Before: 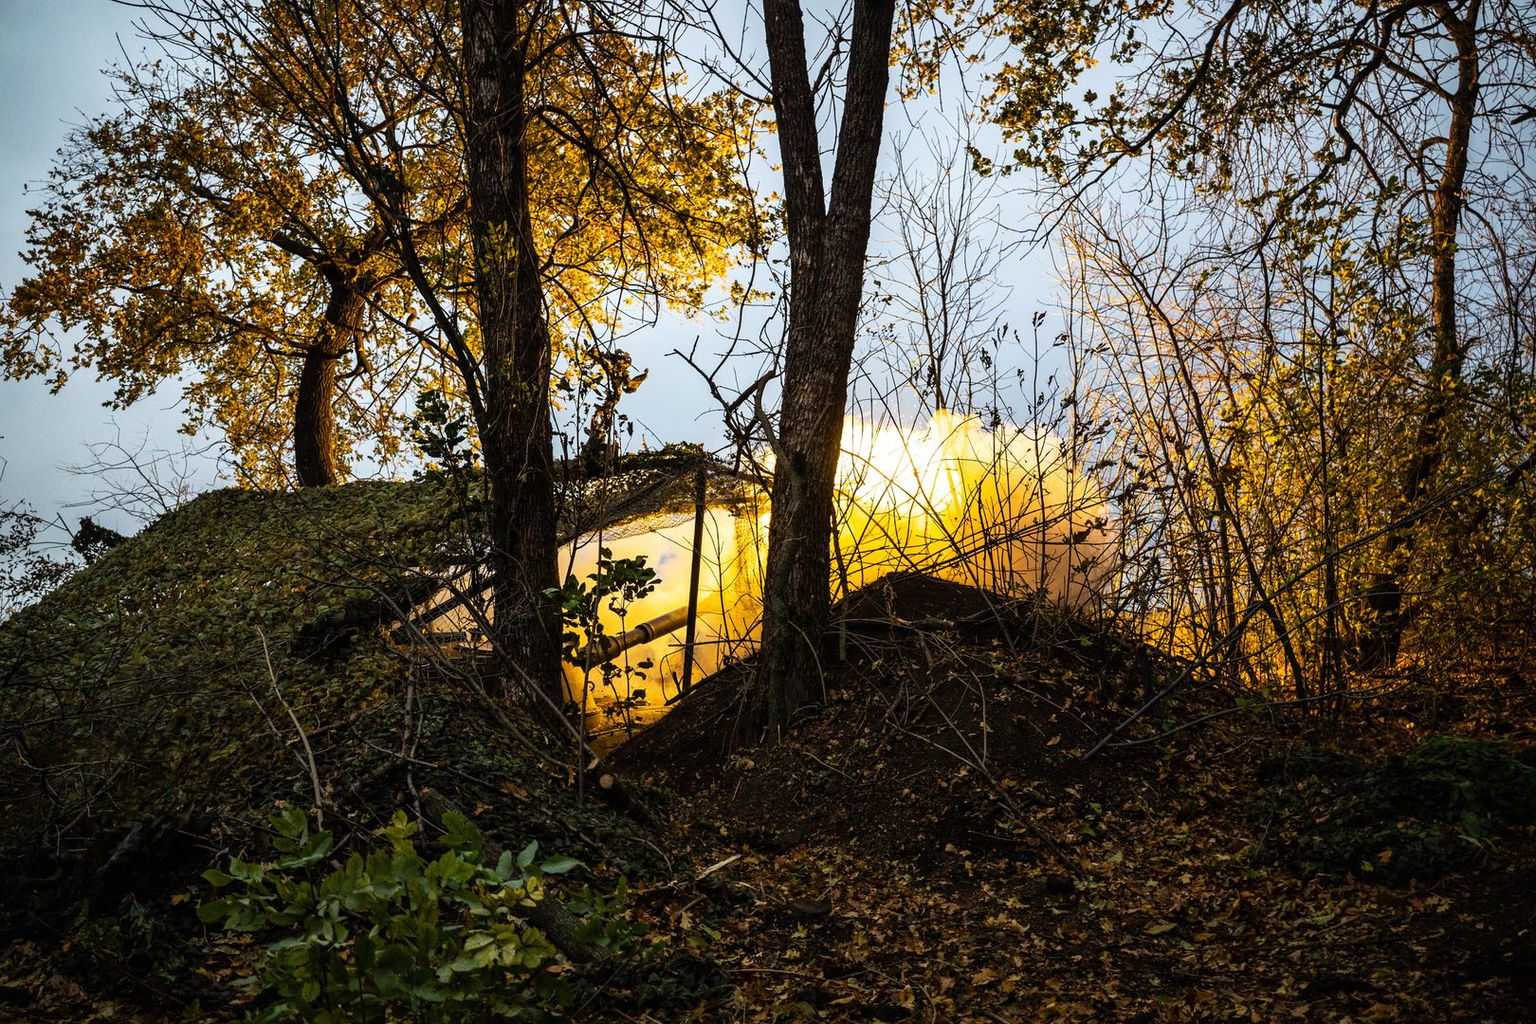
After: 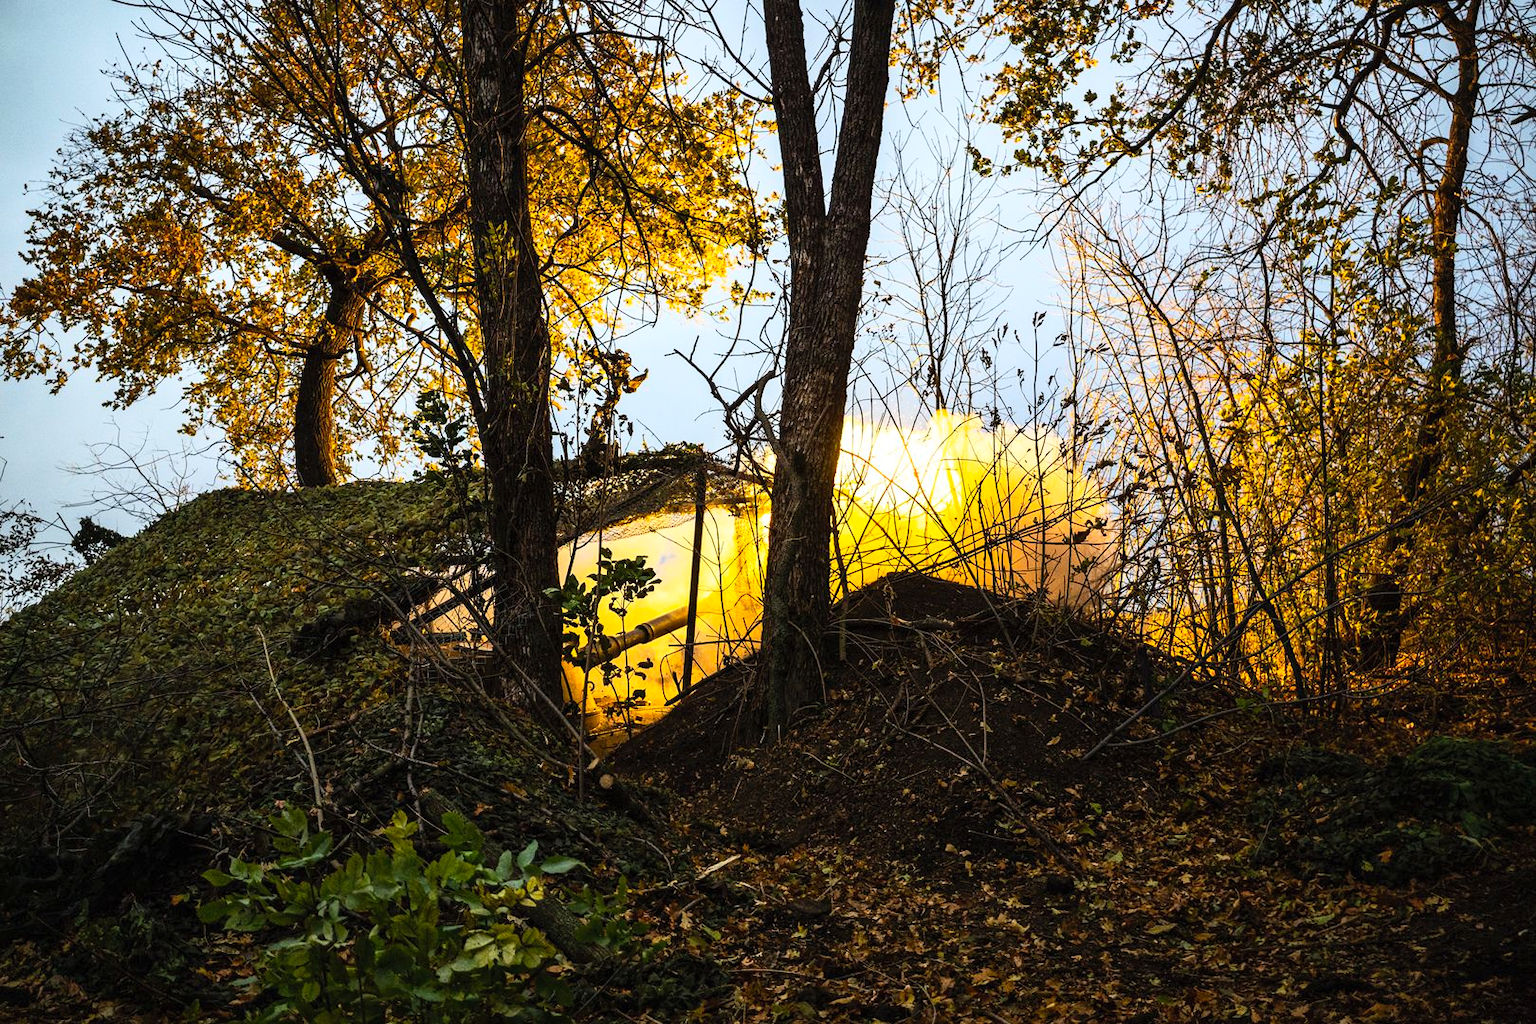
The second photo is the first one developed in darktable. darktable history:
contrast brightness saturation: contrast 0.202, brightness 0.16, saturation 0.23
